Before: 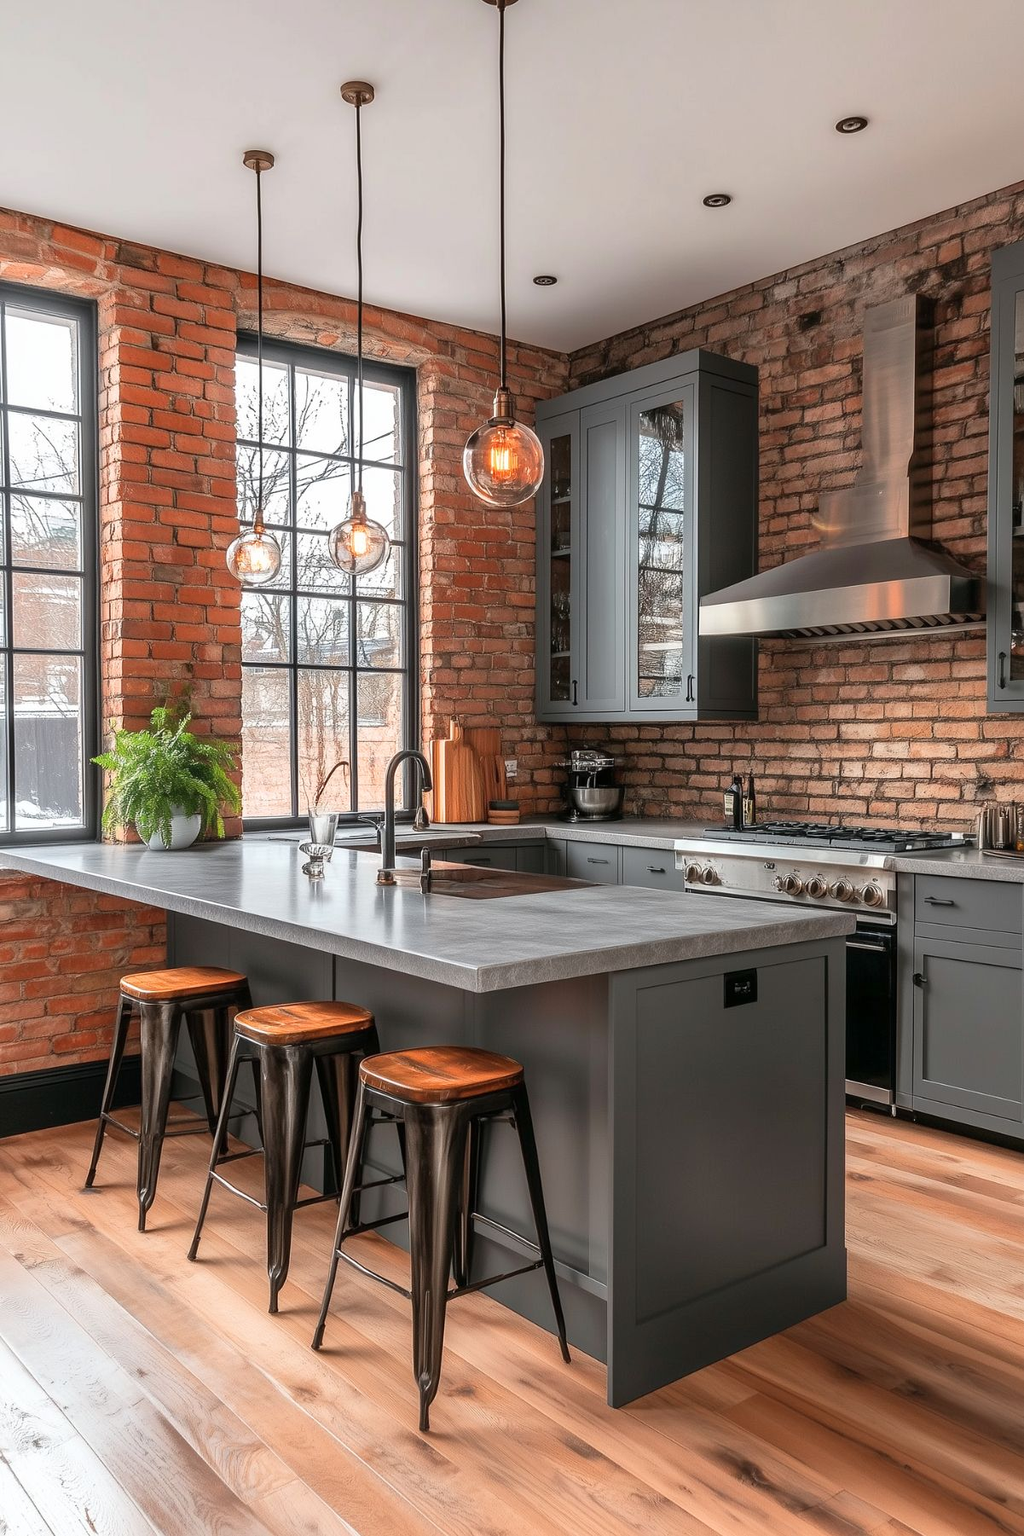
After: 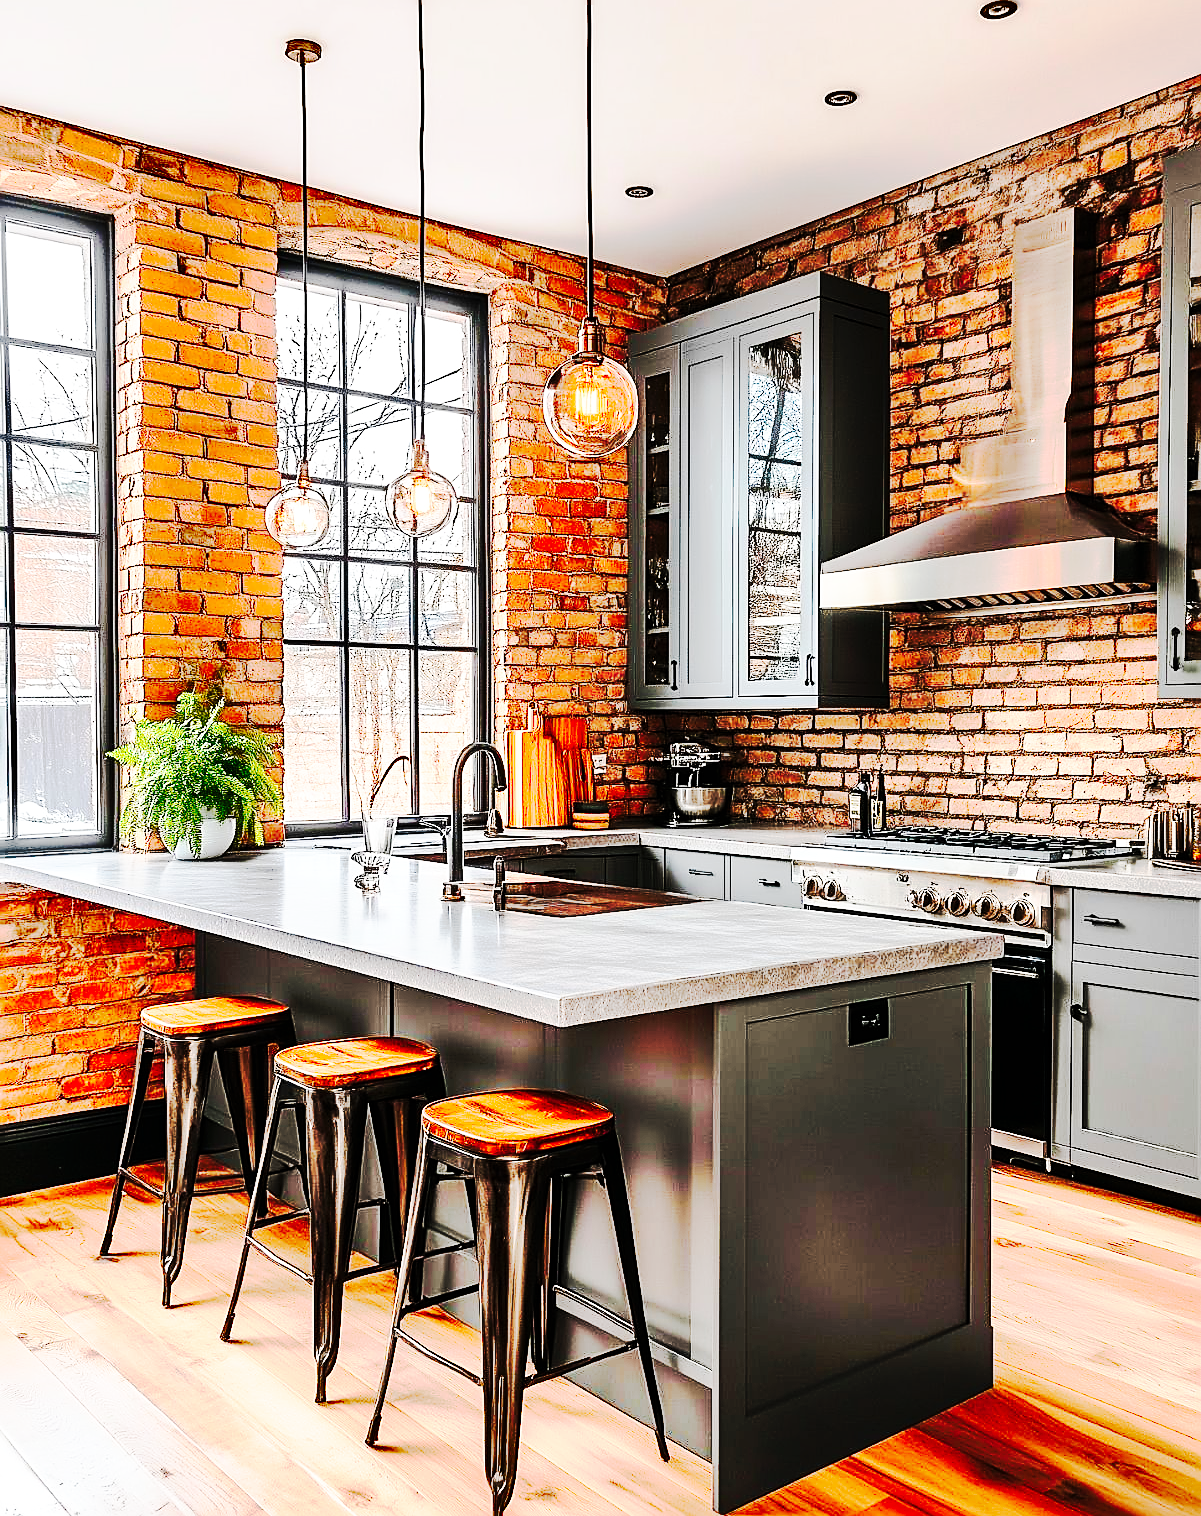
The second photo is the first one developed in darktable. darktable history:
crop: top 7.617%, bottom 8.165%
sharpen: amount 0.997
shadows and highlights: low approximation 0.01, soften with gaussian
base curve: curves: ch0 [(0, 0) (0.032, 0.037) (0.105, 0.228) (0.435, 0.76) (0.856, 0.983) (1, 1)], preserve colors none
contrast brightness saturation: contrast 0.196, brightness 0.144, saturation 0.141
tone curve: curves: ch0 [(0, 0) (0.003, 0.002) (0.011, 0.002) (0.025, 0.002) (0.044, 0.007) (0.069, 0.014) (0.1, 0.026) (0.136, 0.04) (0.177, 0.061) (0.224, 0.1) (0.277, 0.151) (0.335, 0.198) (0.399, 0.272) (0.468, 0.387) (0.543, 0.553) (0.623, 0.716) (0.709, 0.8) (0.801, 0.855) (0.898, 0.897) (1, 1)], preserve colors none
